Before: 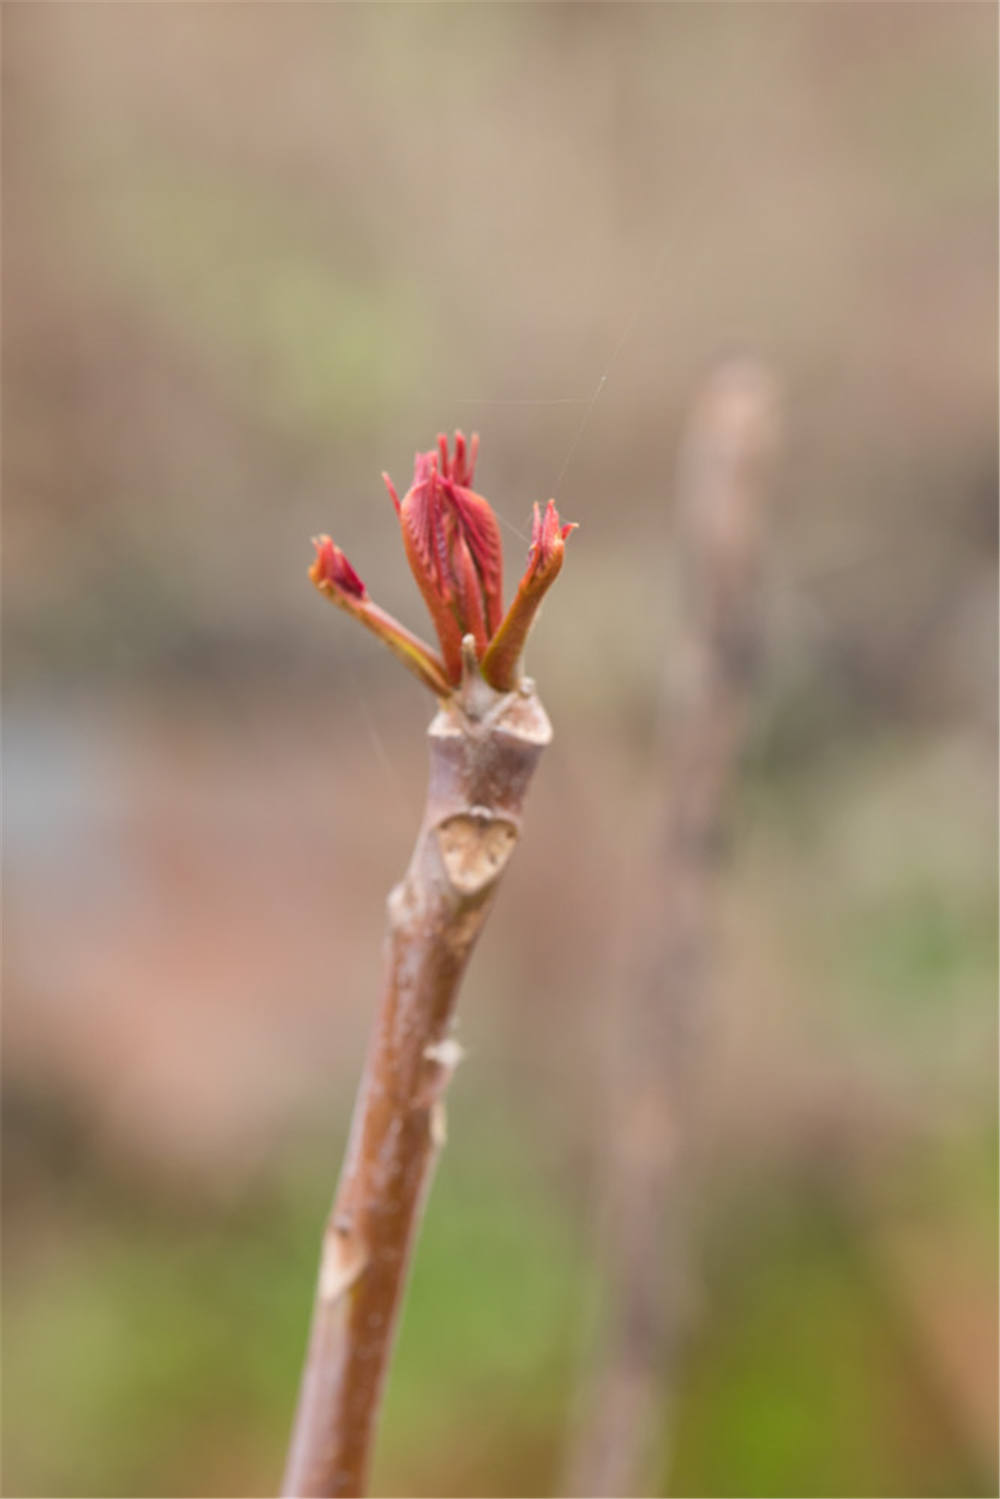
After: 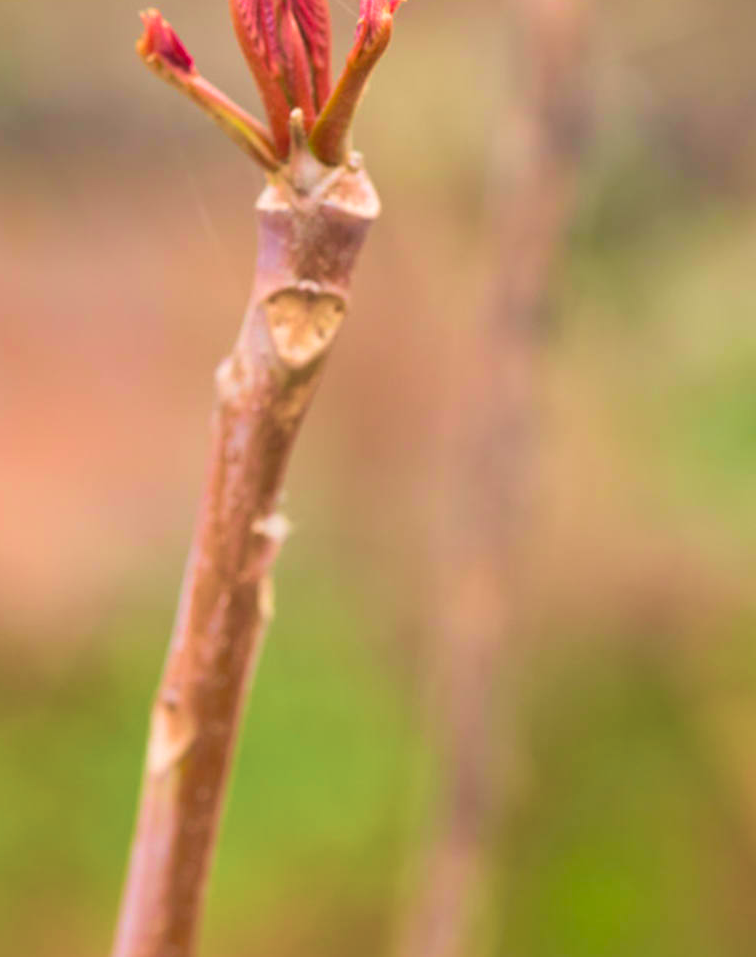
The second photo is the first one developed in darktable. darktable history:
contrast brightness saturation: contrast 0.07, brightness 0.08, saturation 0.18
crop and rotate: left 17.299%, top 35.115%, right 7.015%, bottom 1.024%
velvia: strength 75%
